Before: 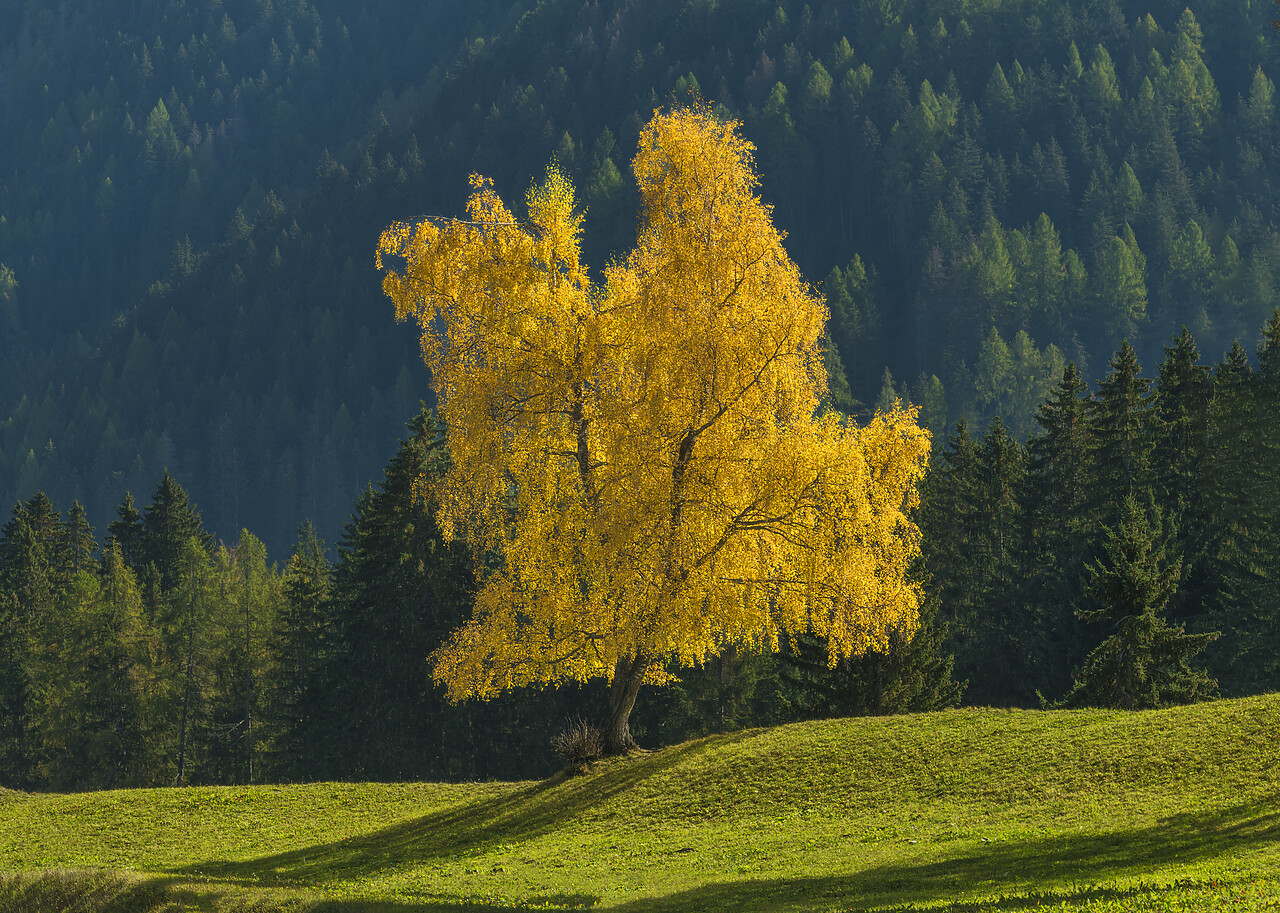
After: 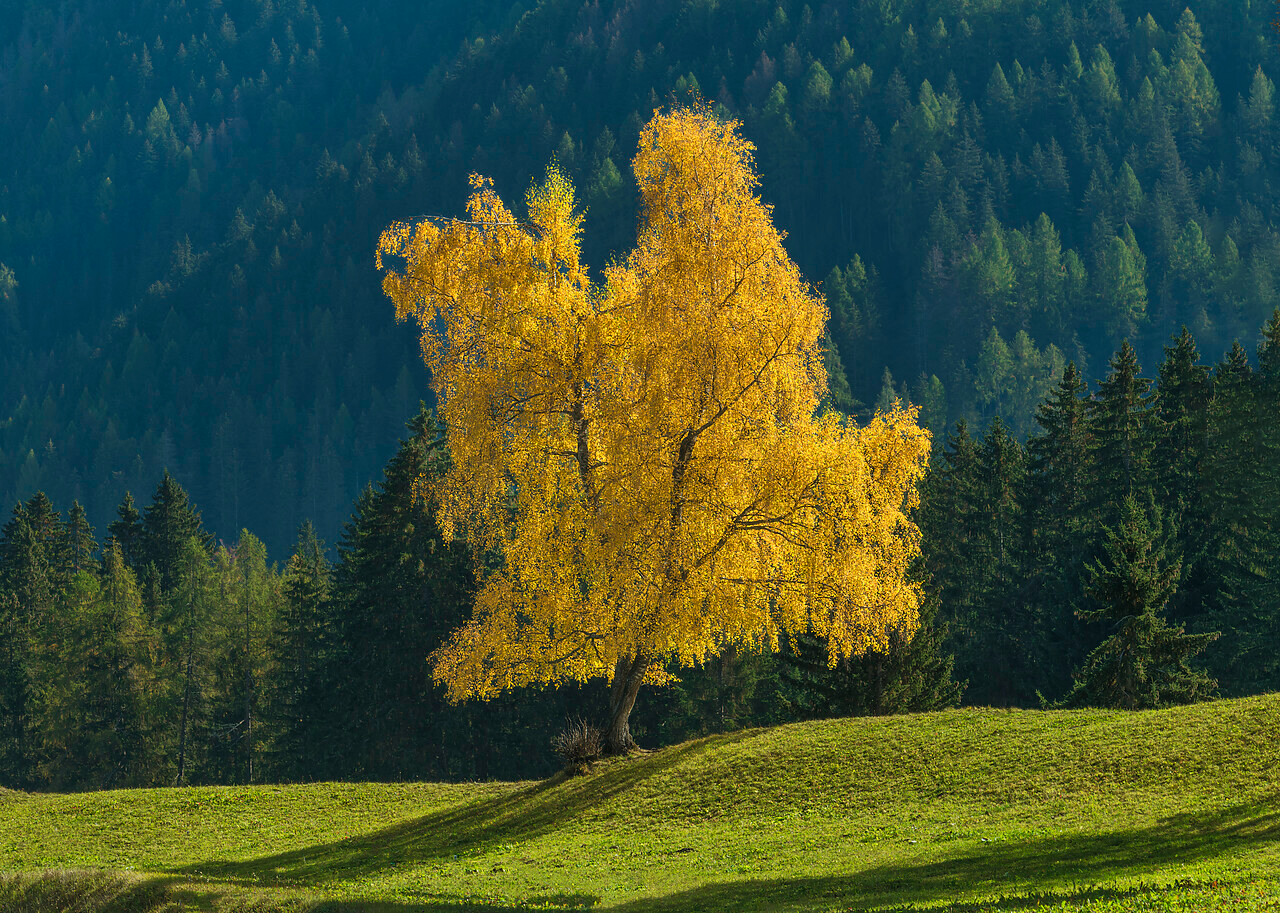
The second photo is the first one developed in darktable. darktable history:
color correction: highlights a* -3.95, highlights b* -10.74
